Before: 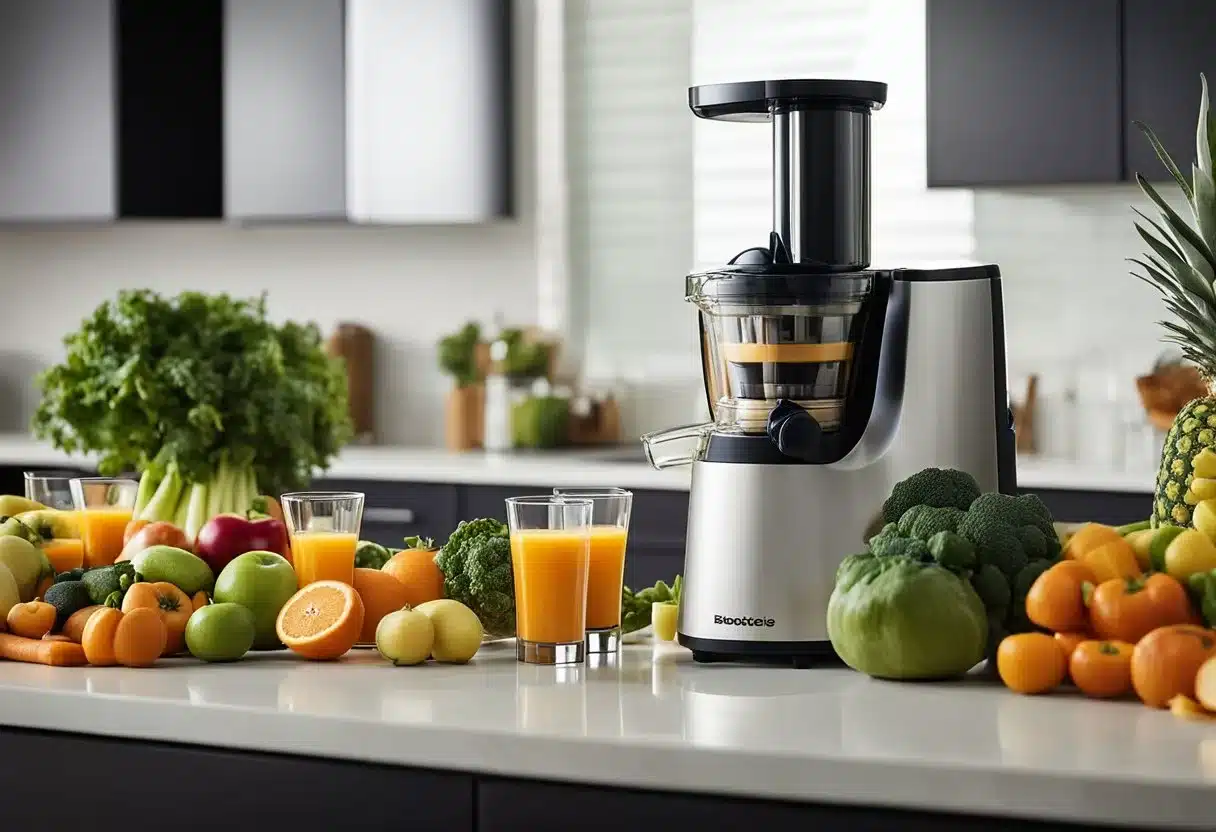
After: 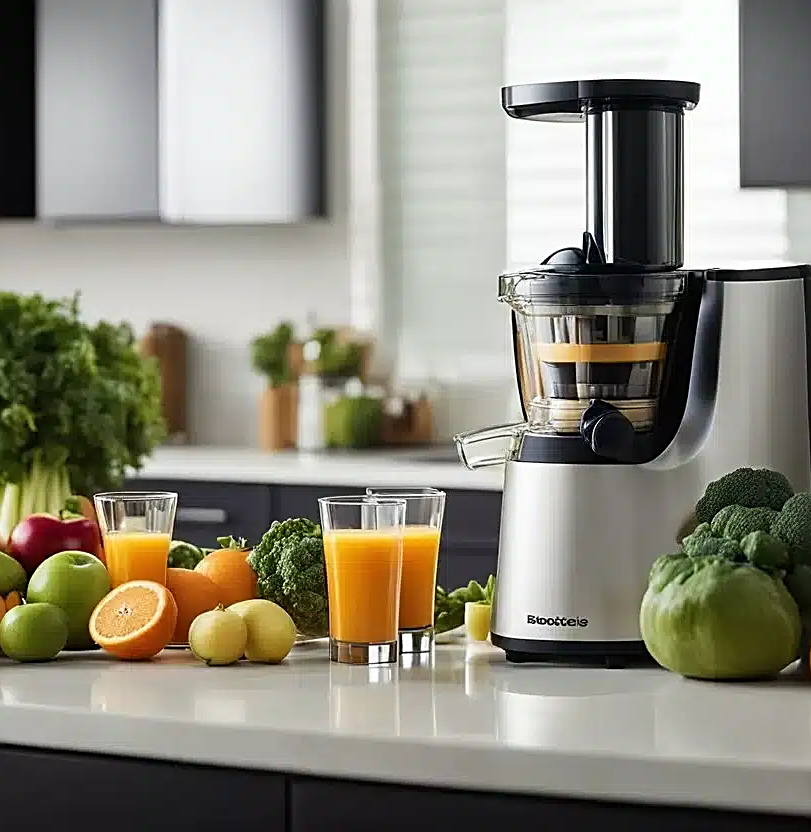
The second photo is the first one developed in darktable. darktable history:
crop and rotate: left 15.458%, right 17.832%
color calibration: illuminant same as pipeline (D50), adaptation XYZ, x 0.346, y 0.358, temperature 5004.27 K
sharpen: on, module defaults
